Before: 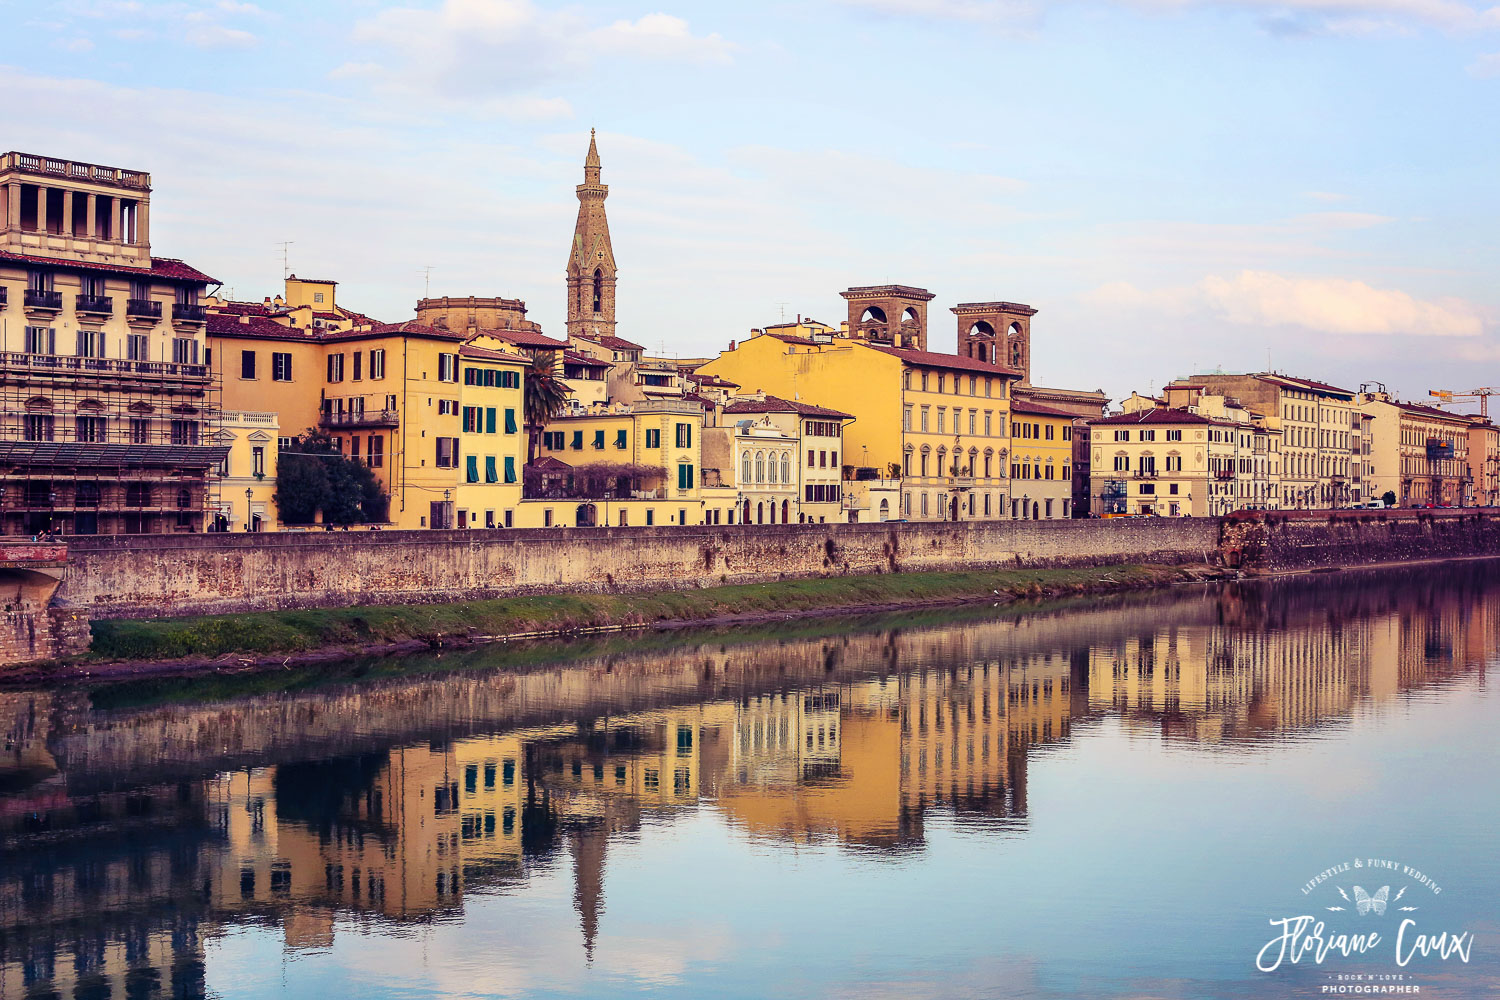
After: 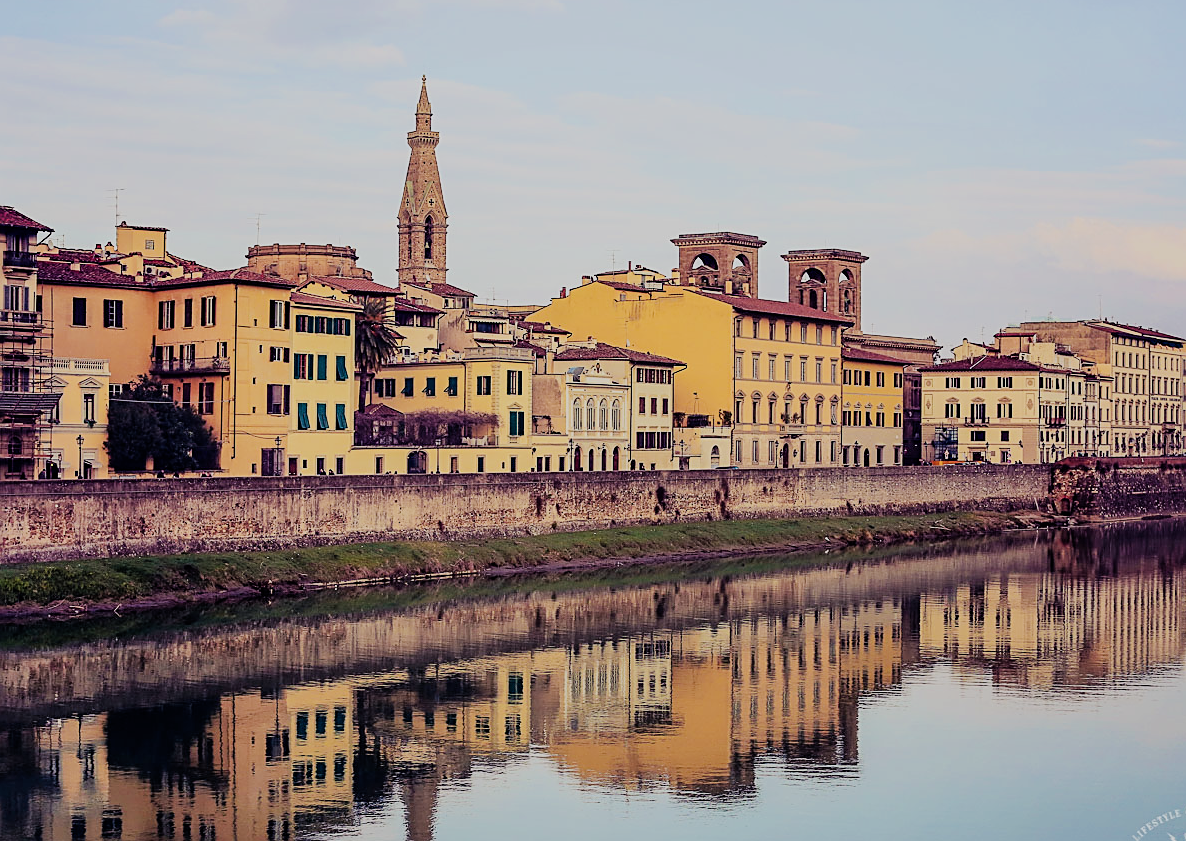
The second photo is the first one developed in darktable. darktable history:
sharpen: on, module defaults
crop: left 11.324%, top 5.361%, right 9.59%, bottom 10.506%
filmic rgb: black relative exposure -7.29 EV, white relative exposure 5.06 EV, hardness 3.21
